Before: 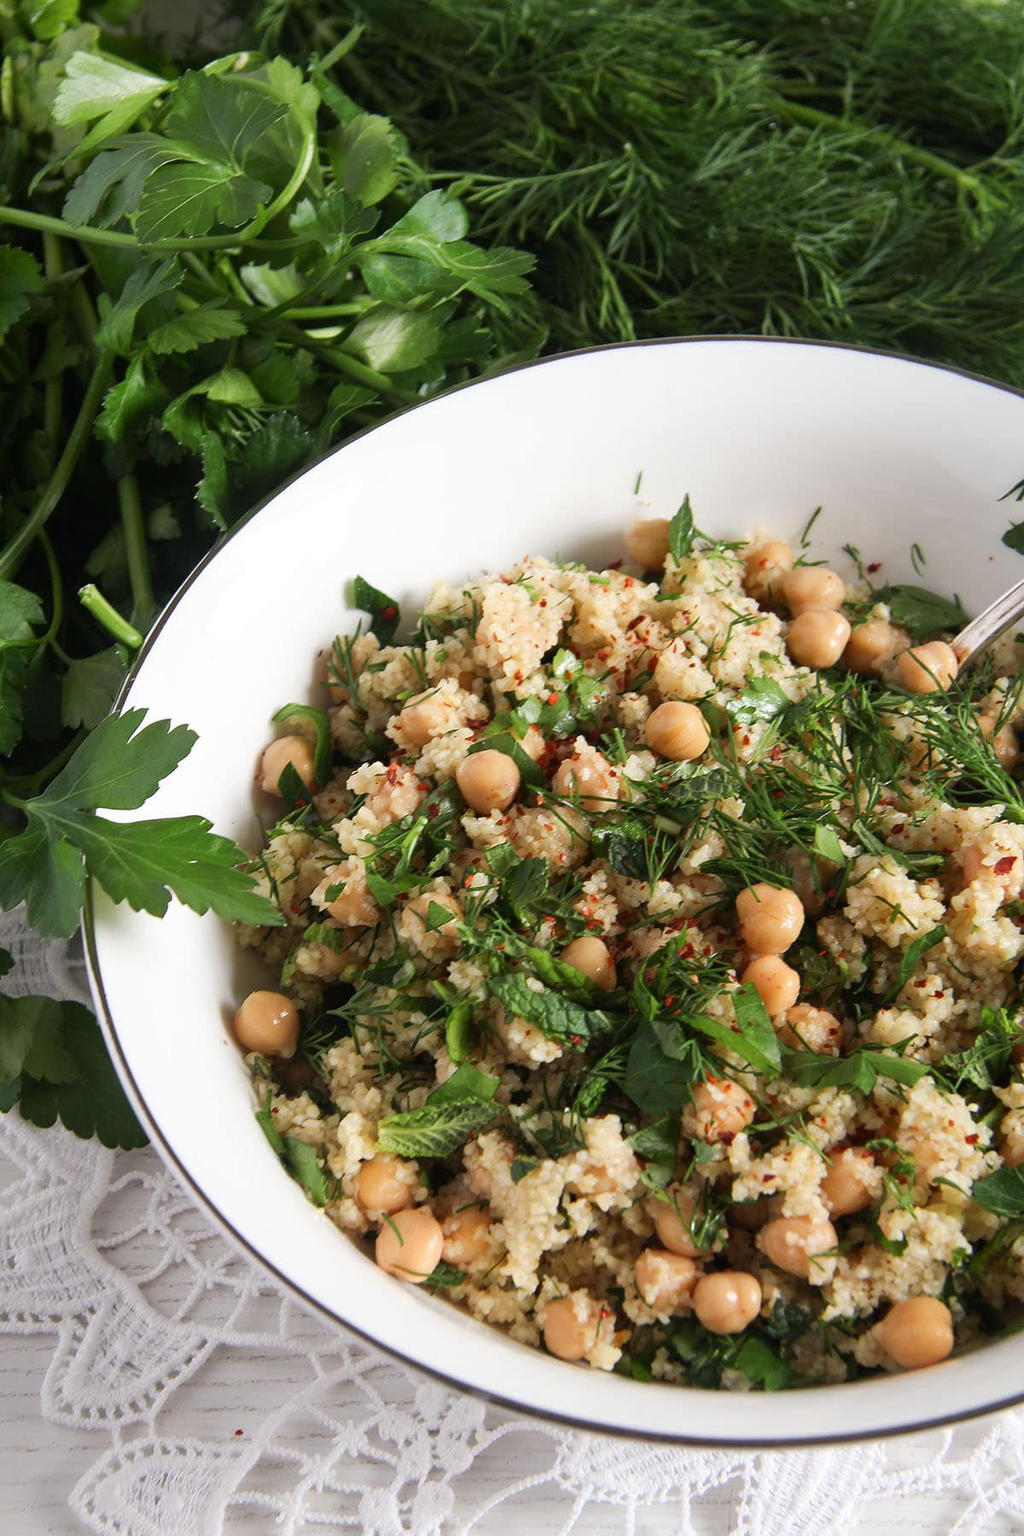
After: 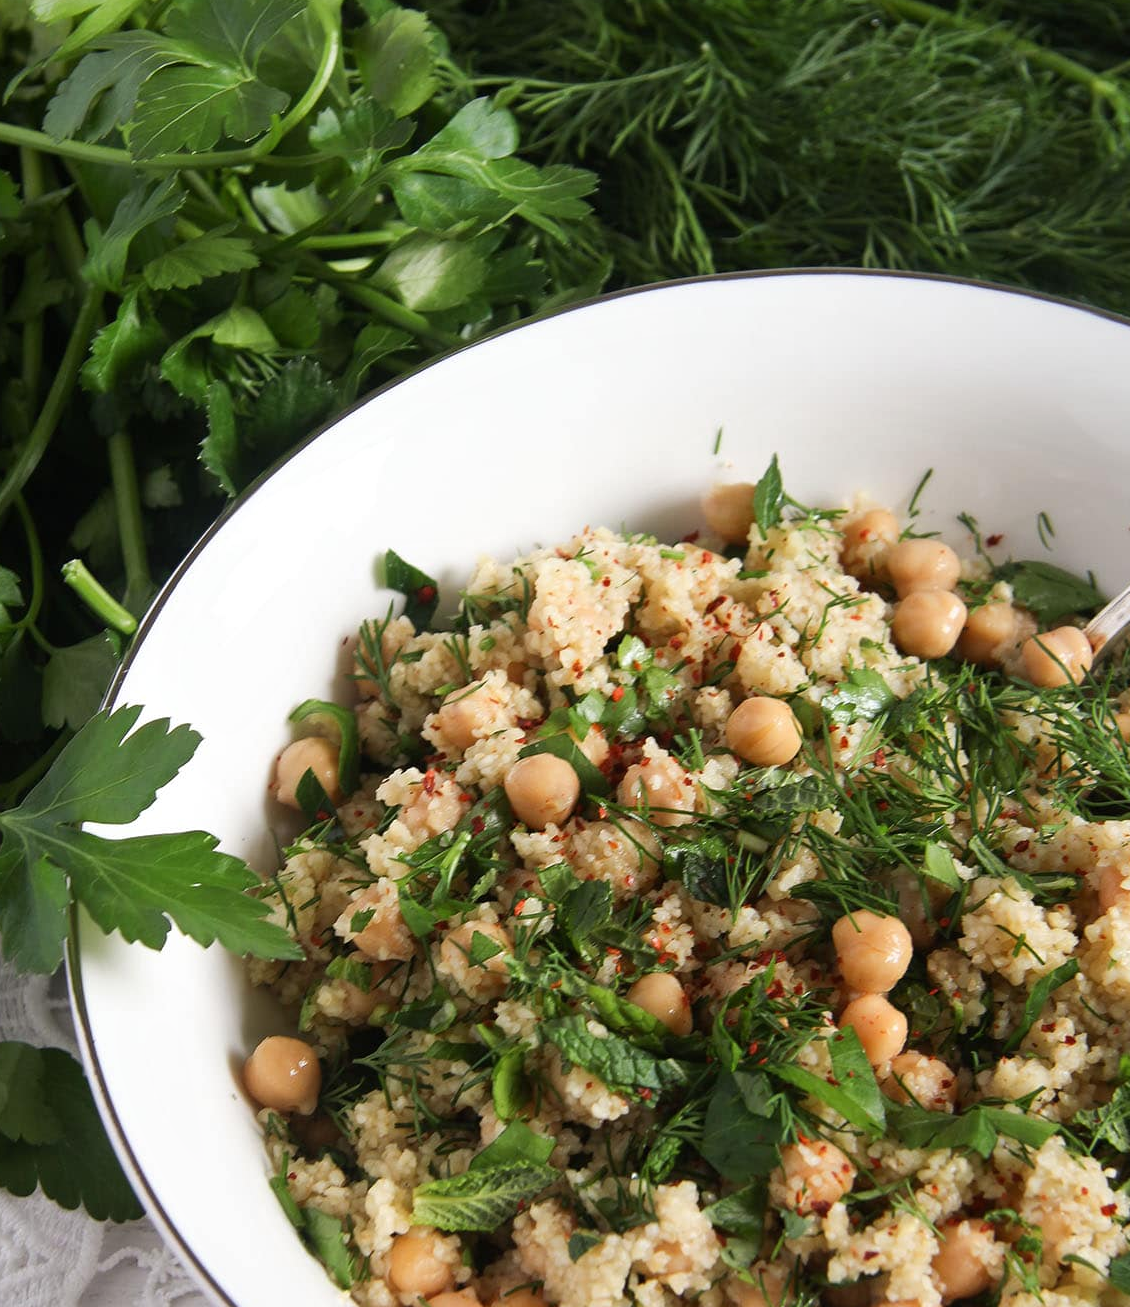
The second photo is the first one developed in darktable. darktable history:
crop: left 2.543%, top 6.997%, right 3.241%, bottom 20.359%
tone equalizer: mask exposure compensation -0.498 EV
